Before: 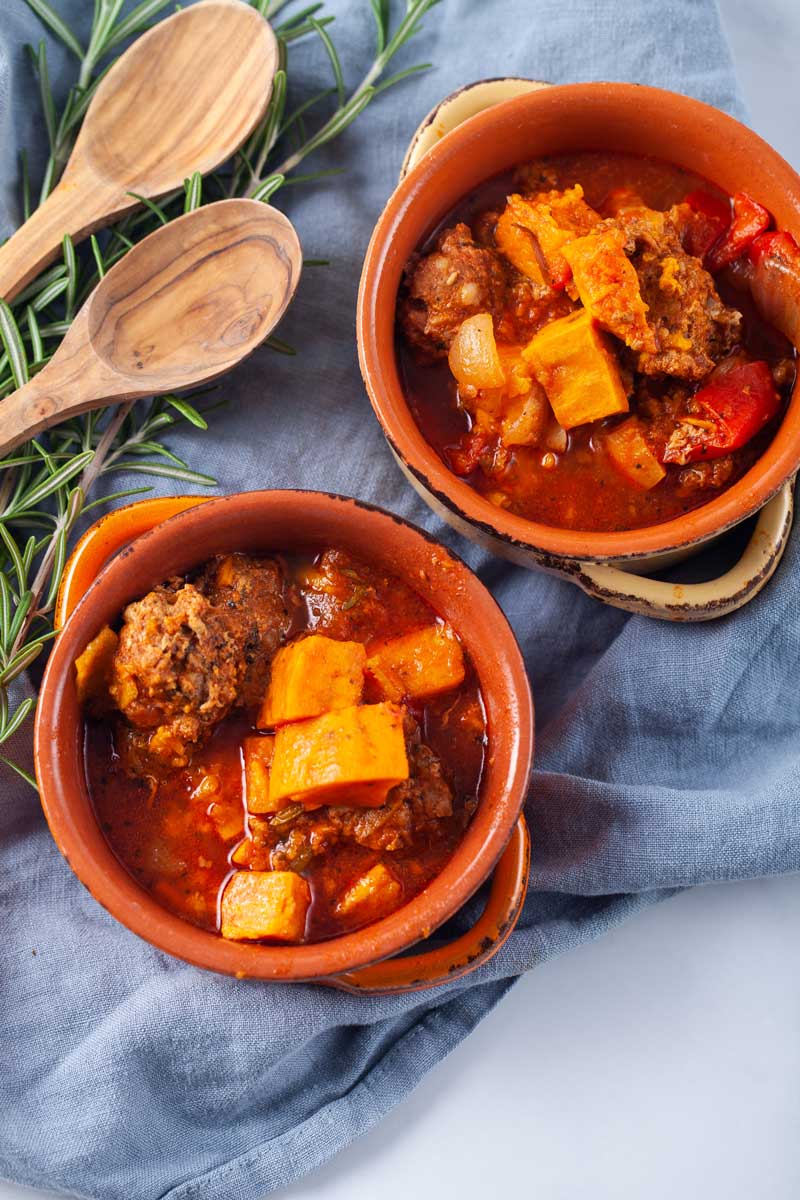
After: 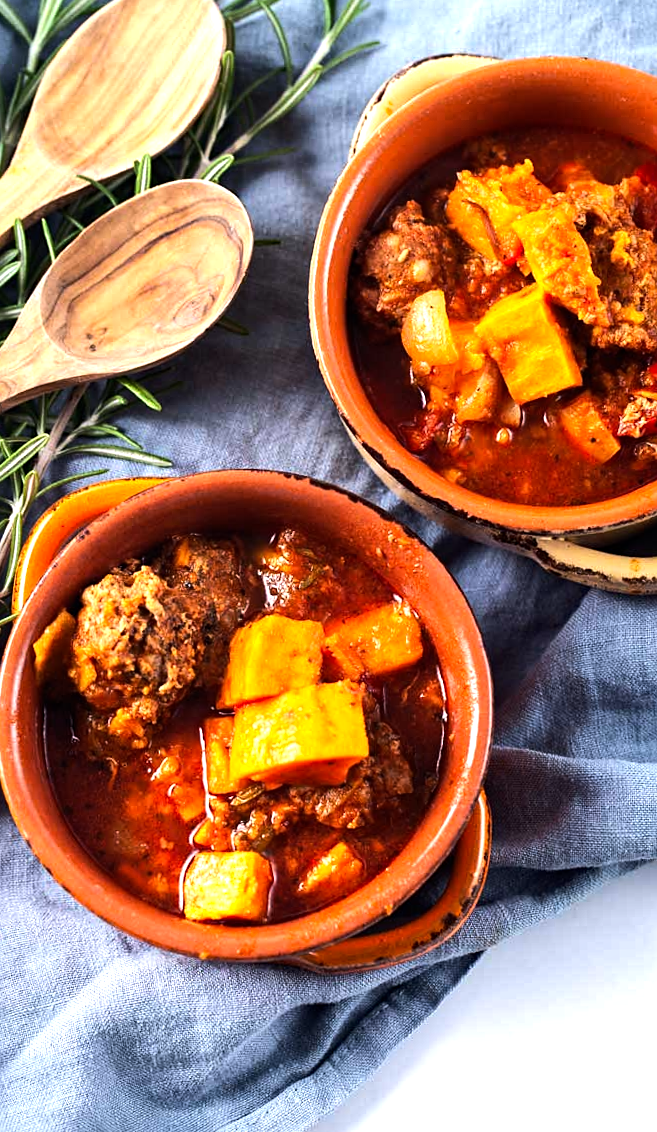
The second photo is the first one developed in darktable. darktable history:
haze removal: compatibility mode true, adaptive false
tone equalizer: -8 EV -1.08 EV, -7 EV -1.01 EV, -6 EV -0.867 EV, -5 EV -0.578 EV, -3 EV 0.578 EV, -2 EV 0.867 EV, -1 EV 1.01 EV, +0 EV 1.08 EV, edges refinement/feathering 500, mask exposure compensation -1.57 EV, preserve details no
crop and rotate: angle 1°, left 4.281%, top 0.642%, right 11.383%, bottom 2.486%
sharpen: amount 0.2
